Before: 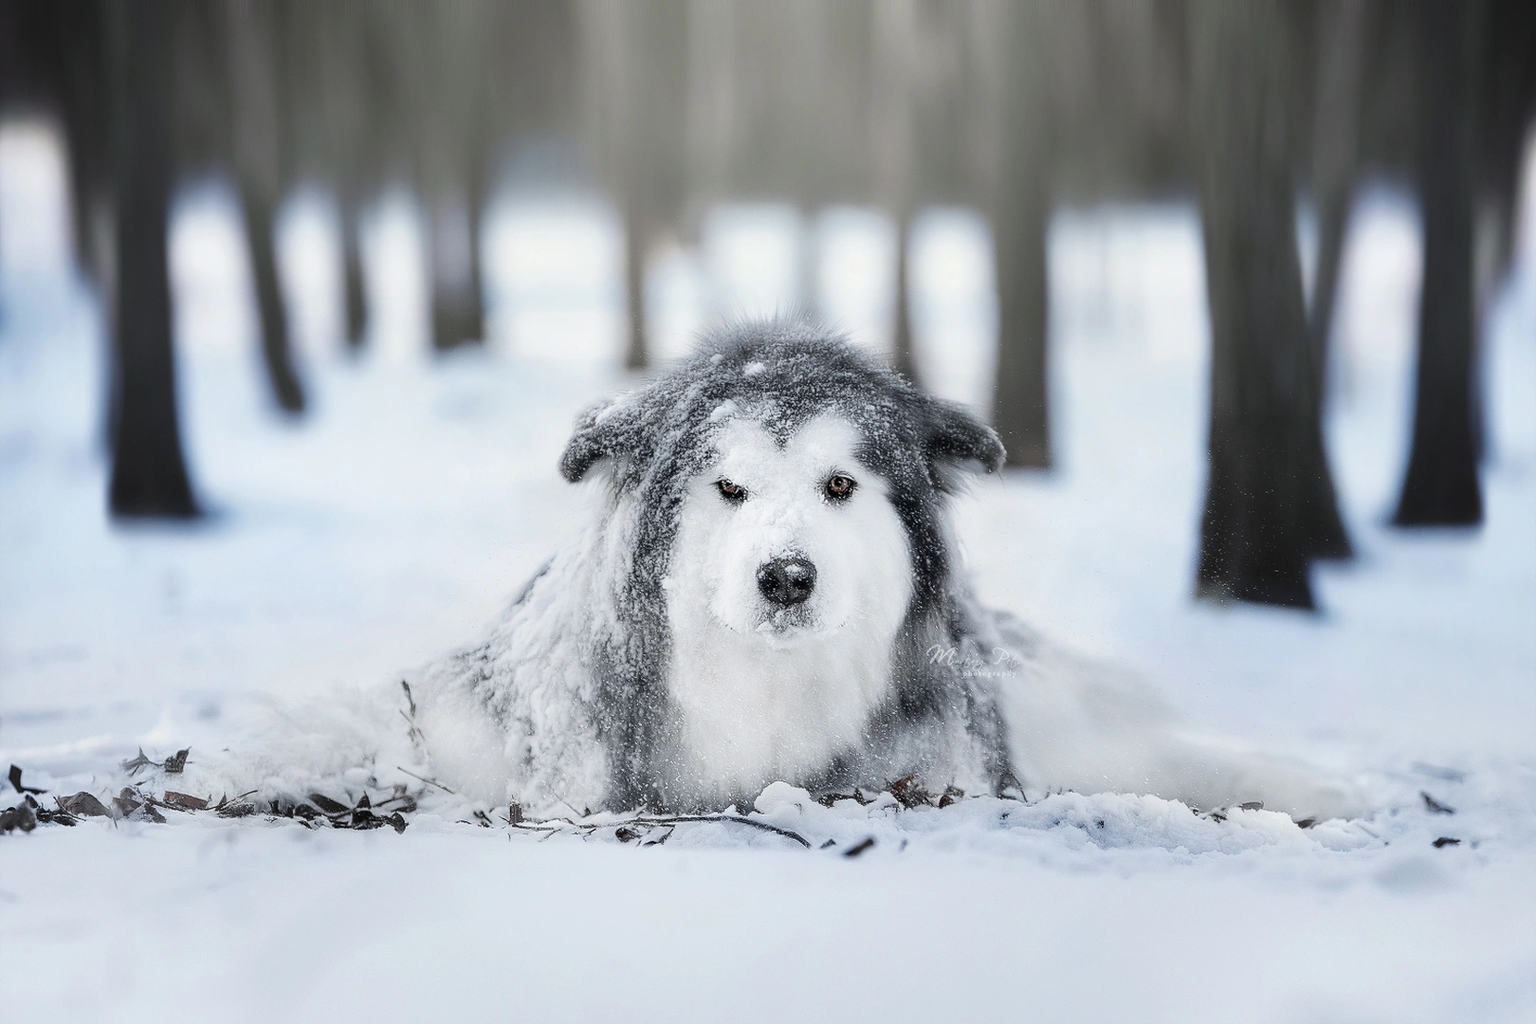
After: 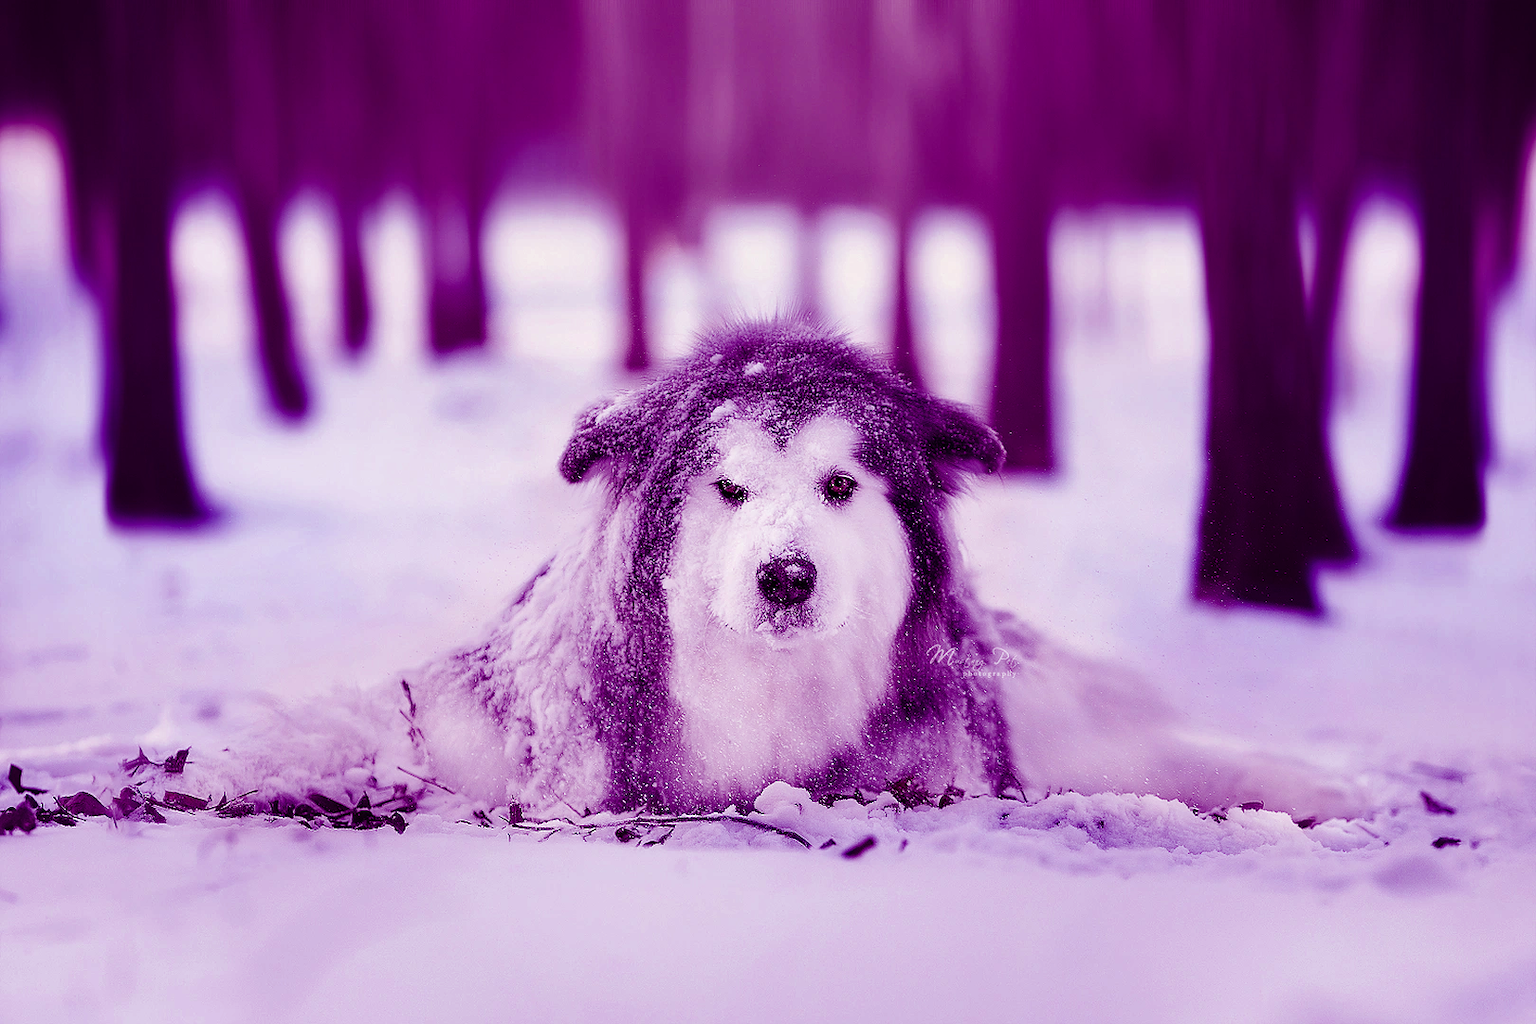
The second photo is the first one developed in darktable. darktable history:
white balance: red 1.009, blue 0.985
color balance: mode lift, gamma, gain (sRGB), lift [1, 1, 0.101, 1]
sharpen: radius 1
